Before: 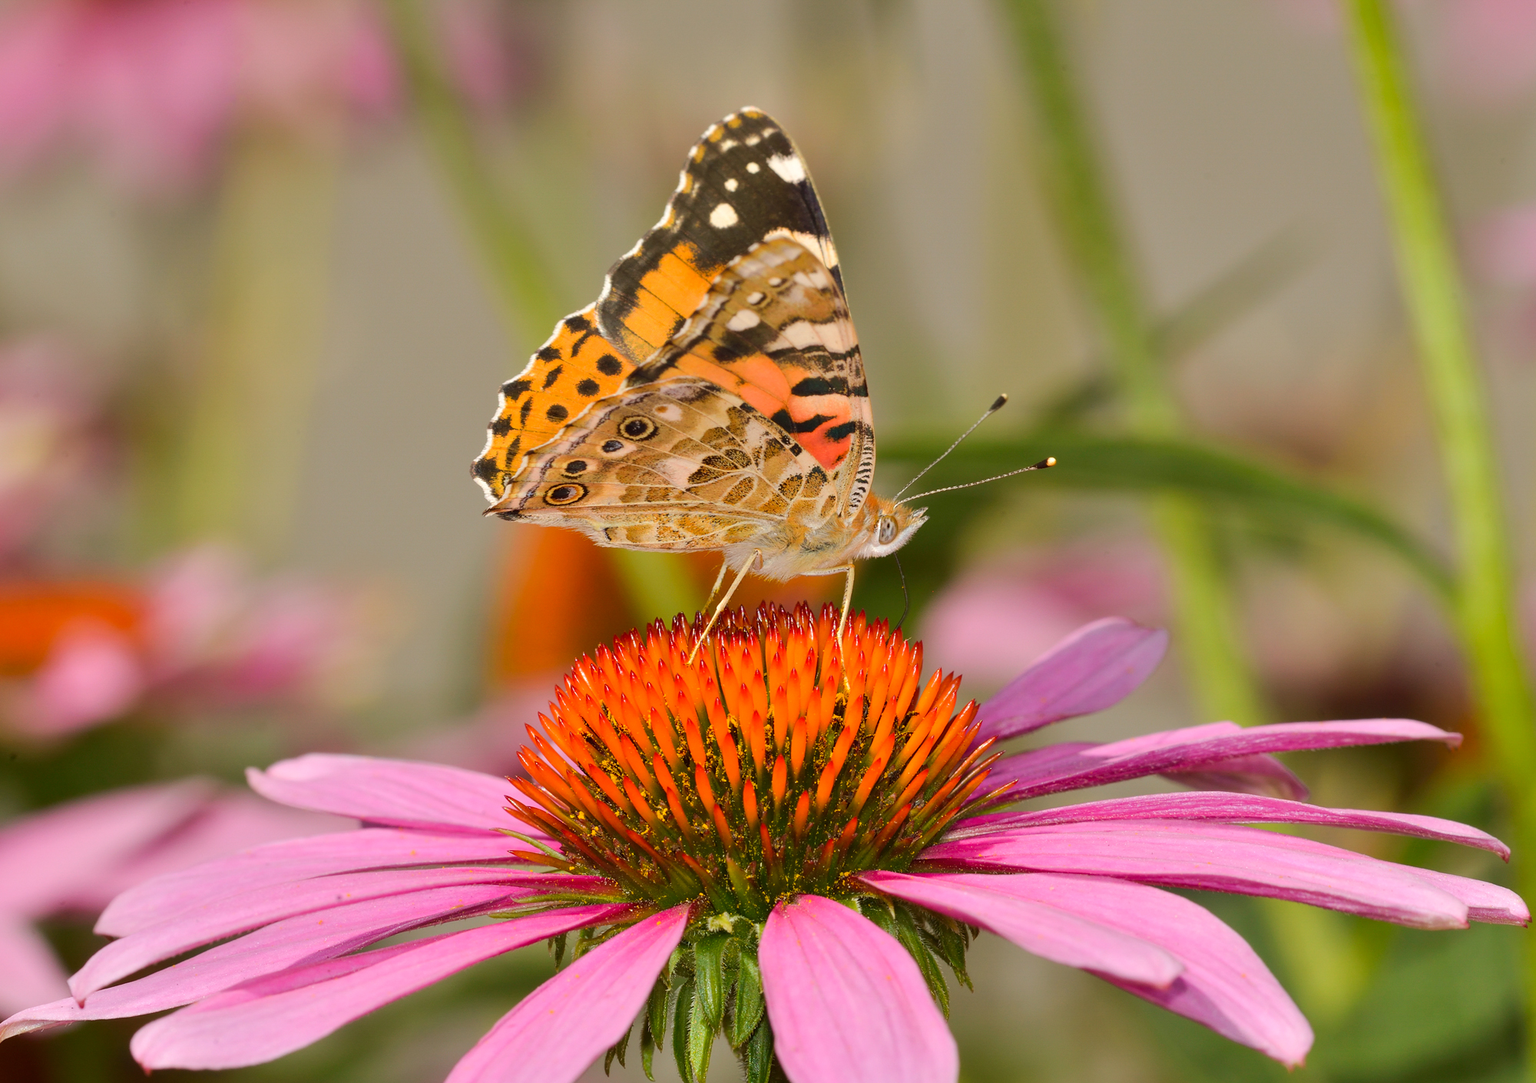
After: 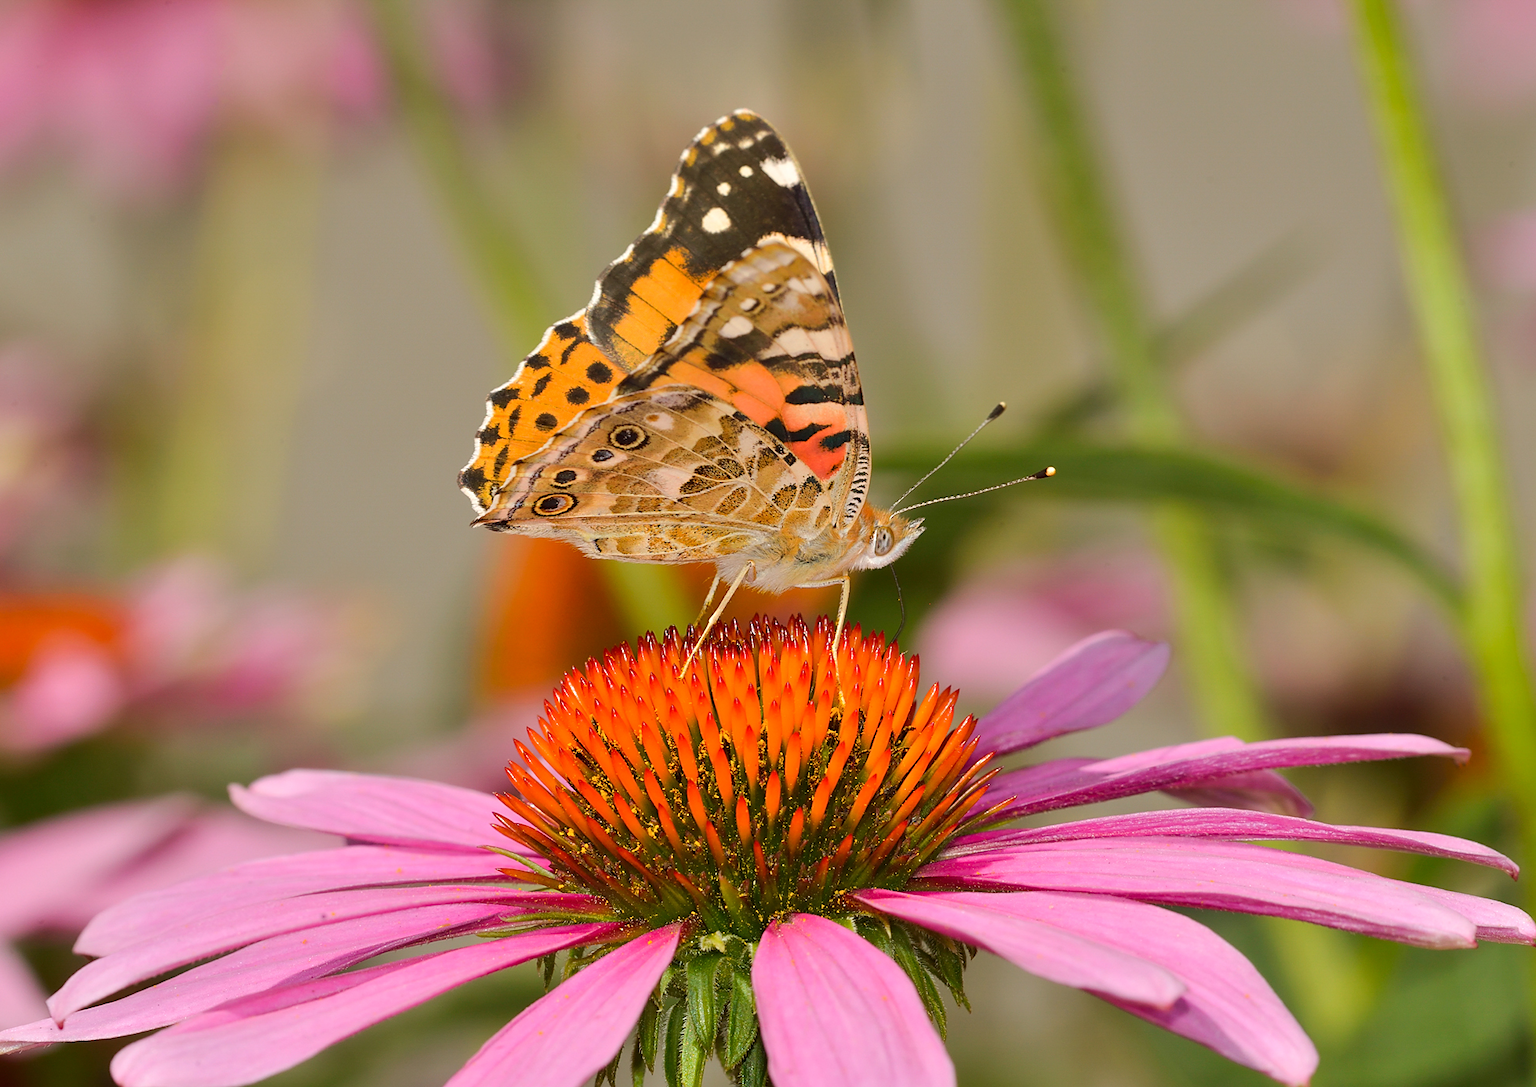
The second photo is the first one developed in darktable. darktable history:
crop and rotate: left 1.45%, right 0.557%, bottom 1.603%
sharpen: radius 1.843, amount 0.392, threshold 1.427
